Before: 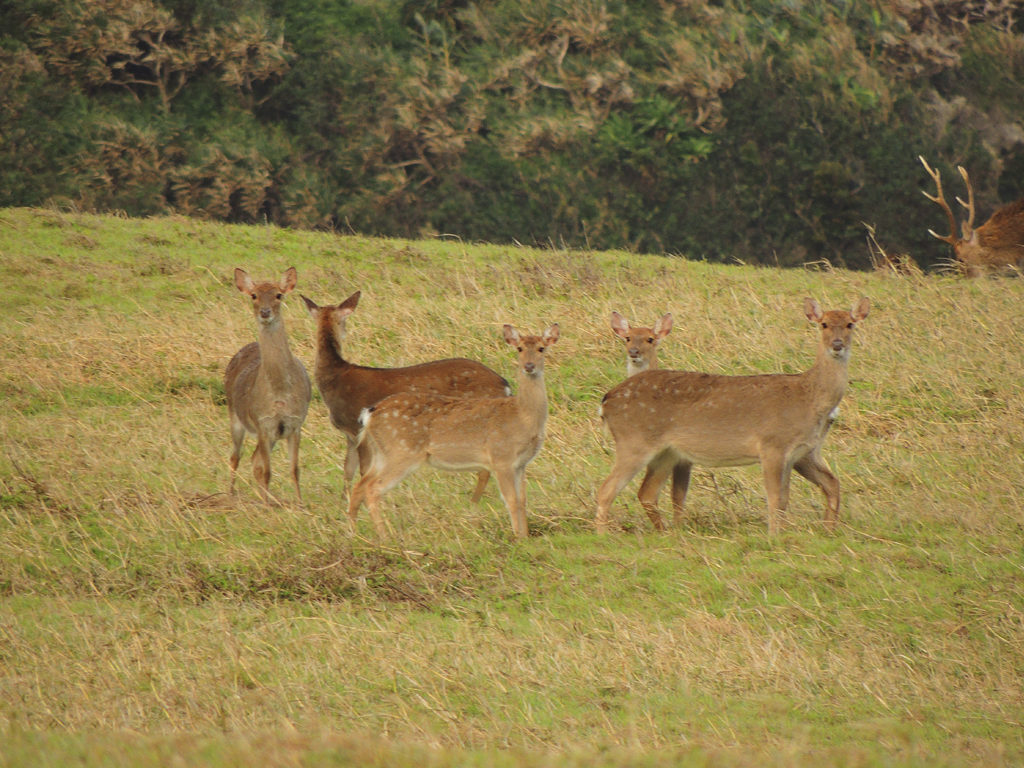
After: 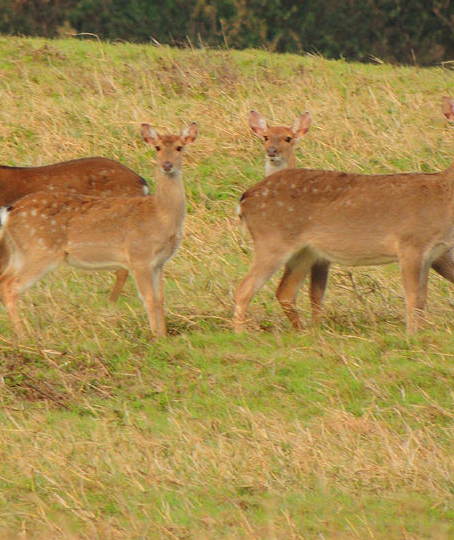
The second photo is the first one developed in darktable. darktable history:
crop: left 35.432%, top 26.233%, right 20.145%, bottom 3.432%
base curve: curves: ch0 [(0, 0) (0.989, 0.992)], preserve colors none
